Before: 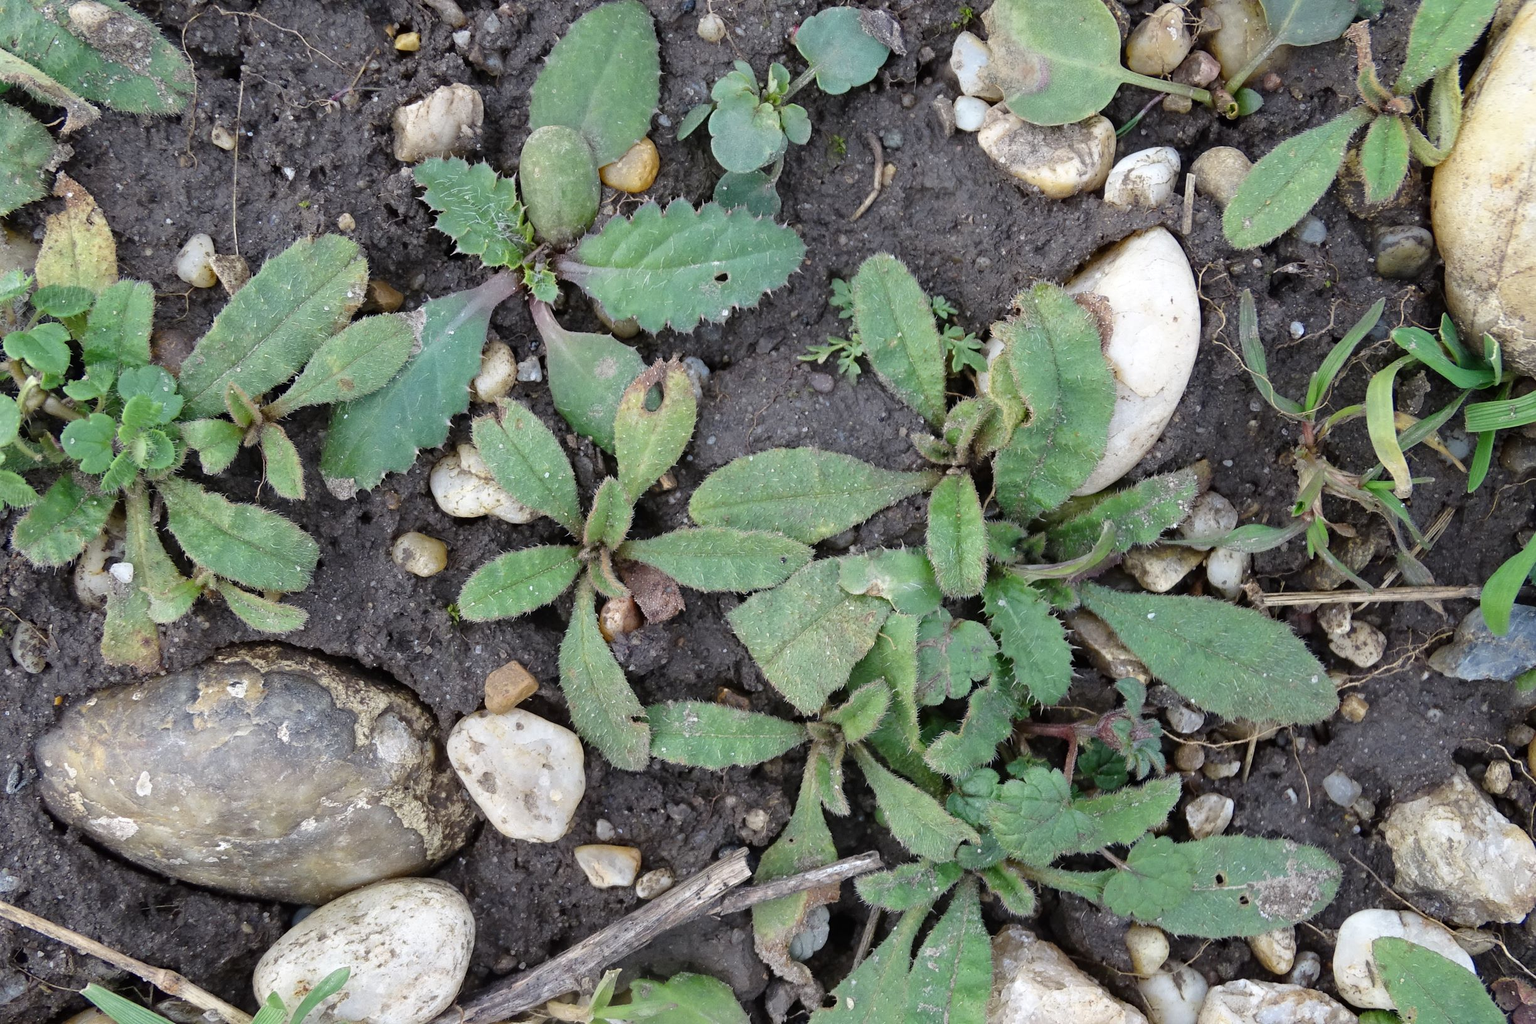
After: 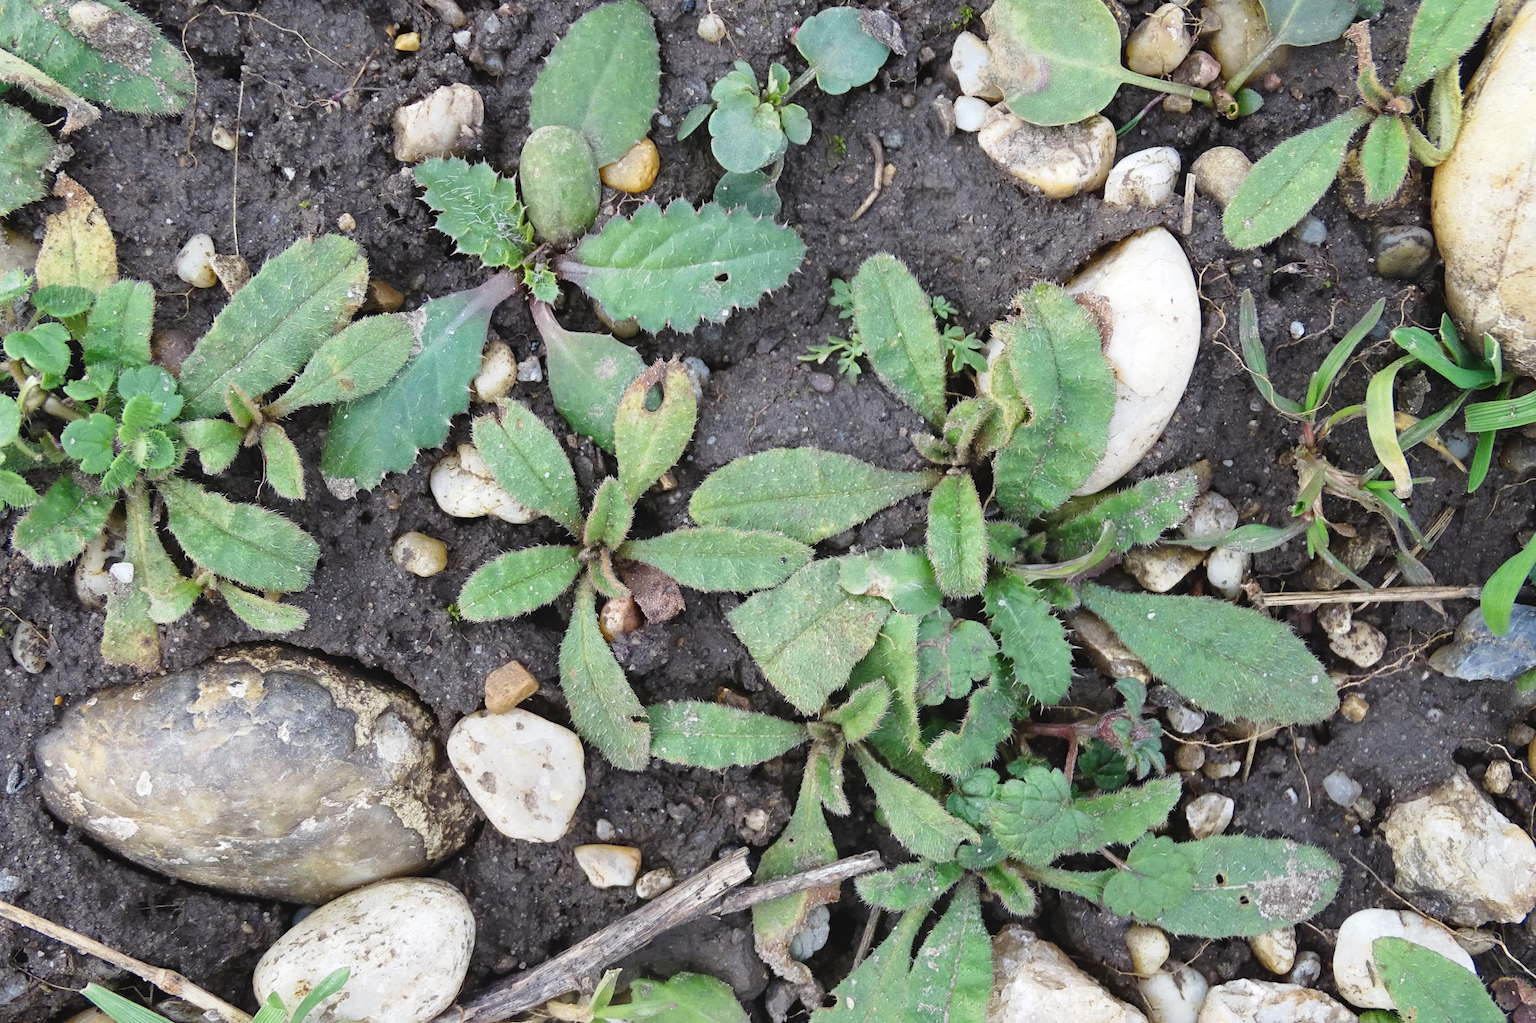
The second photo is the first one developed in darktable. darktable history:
tone curve: curves: ch0 [(0, 0) (0.003, 0.045) (0.011, 0.051) (0.025, 0.057) (0.044, 0.074) (0.069, 0.096) (0.1, 0.125) (0.136, 0.16) (0.177, 0.201) (0.224, 0.242) (0.277, 0.299) (0.335, 0.362) (0.399, 0.432) (0.468, 0.512) (0.543, 0.601) (0.623, 0.691) (0.709, 0.786) (0.801, 0.876) (0.898, 0.927) (1, 1)], preserve colors none
